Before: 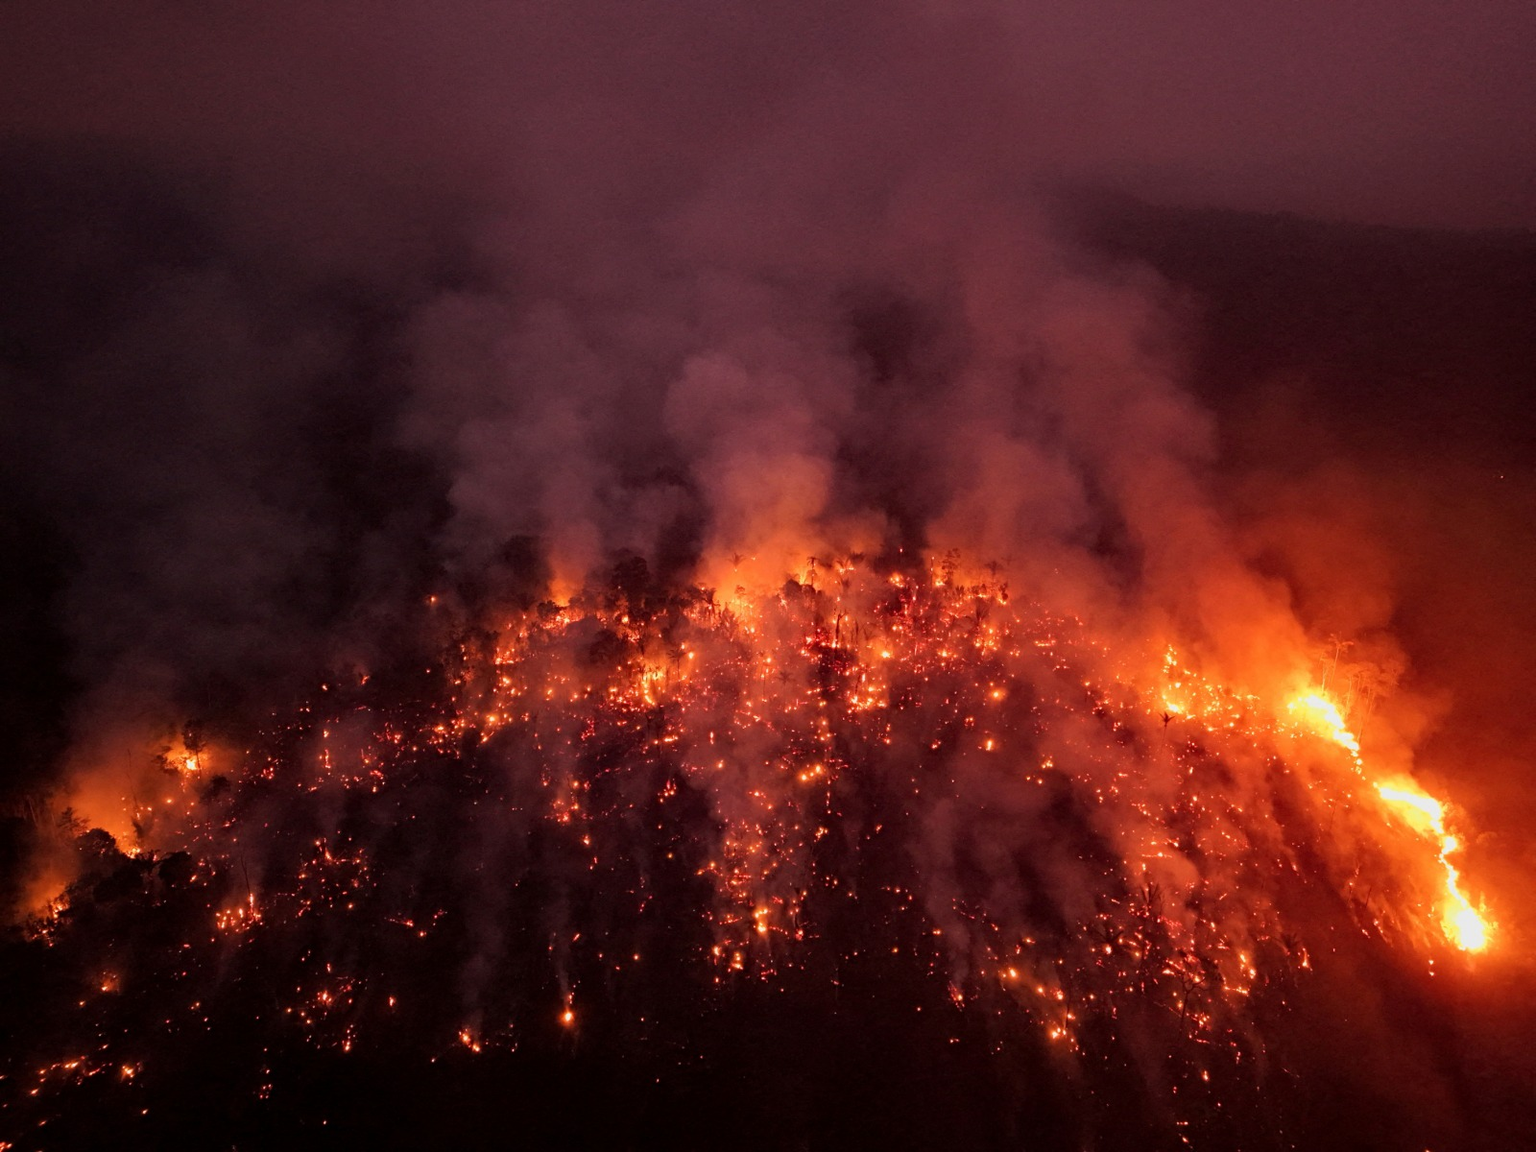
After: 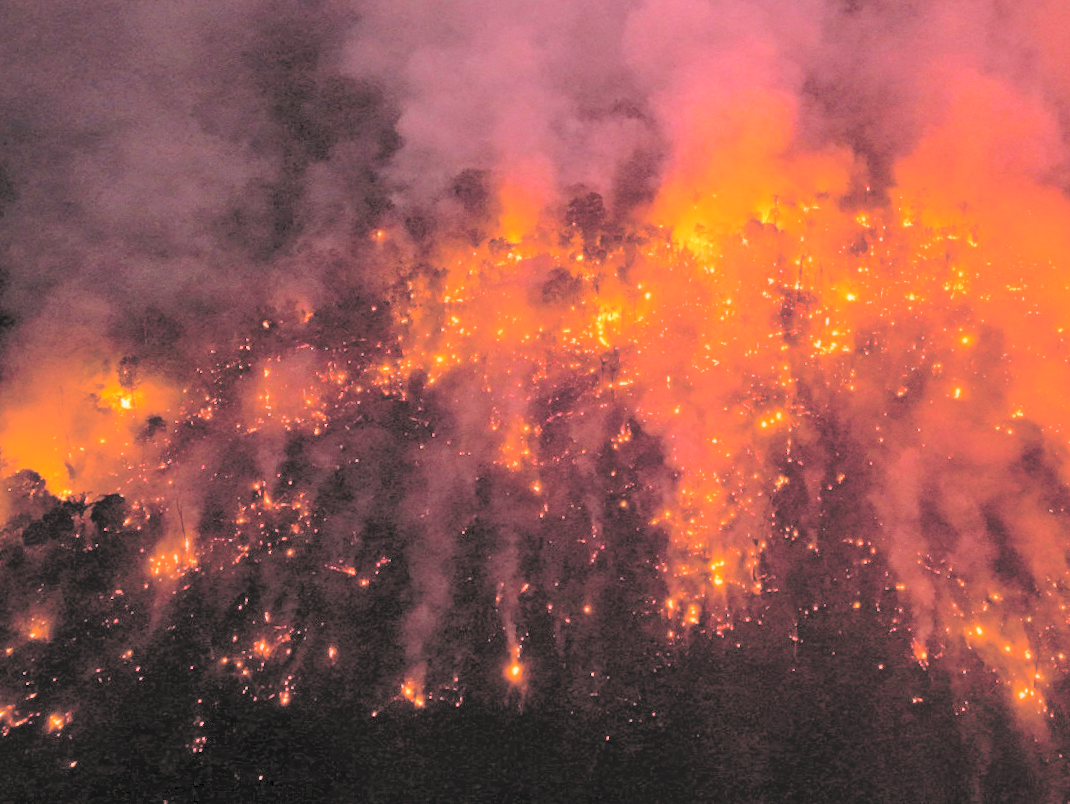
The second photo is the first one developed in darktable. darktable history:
contrast brightness saturation: brightness 0.991
color balance rgb: highlights gain › chroma 0.197%, highlights gain › hue 332.11°, perceptual saturation grading › global saturation 37.154%, perceptual saturation grading › shadows 35.797%
crop and rotate: angle -0.685°, left 3.754%, top 31.919%, right 28.252%
